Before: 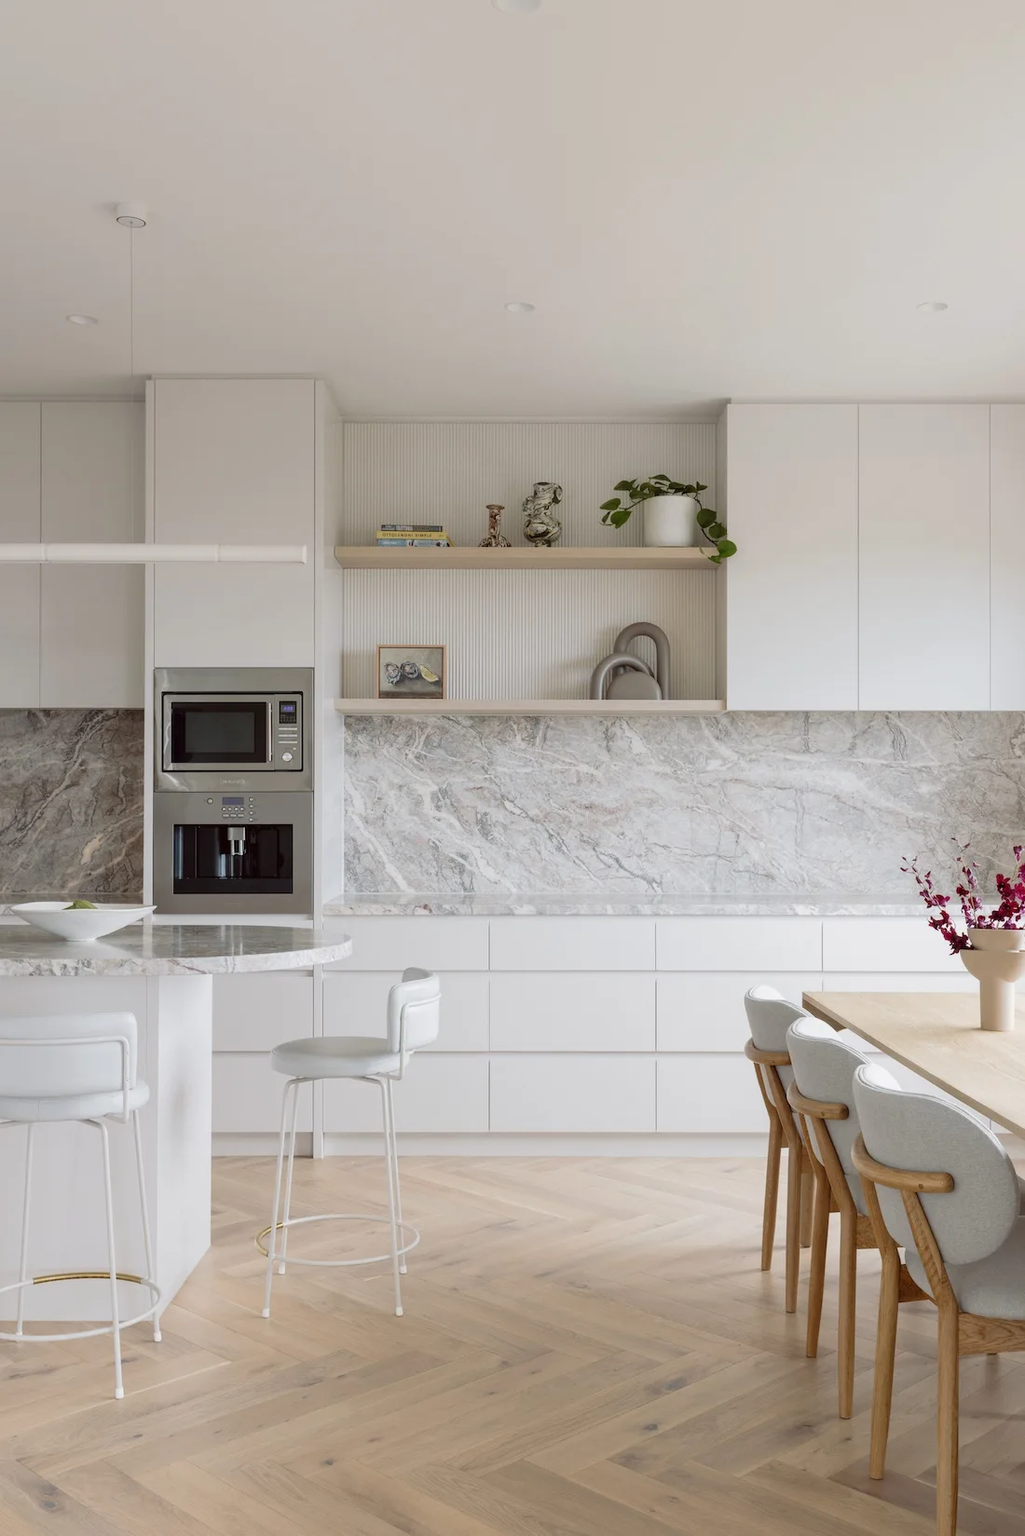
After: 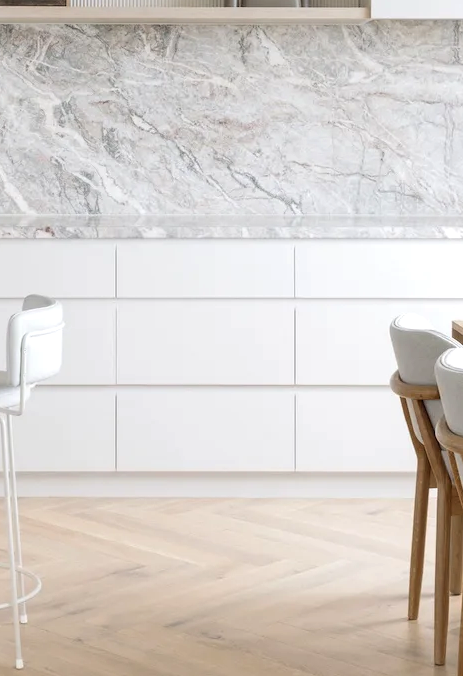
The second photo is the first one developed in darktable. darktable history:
tone equalizer: -8 EV -0.417 EV, -7 EV -0.389 EV, -6 EV -0.333 EV, -5 EV -0.222 EV, -3 EV 0.222 EV, -2 EV 0.333 EV, -1 EV 0.389 EV, +0 EV 0.417 EV, edges refinement/feathering 500, mask exposure compensation -1.57 EV, preserve details no
crop: left 37.221%, top 45.169%, right 20.63%, bottom 13.777%
